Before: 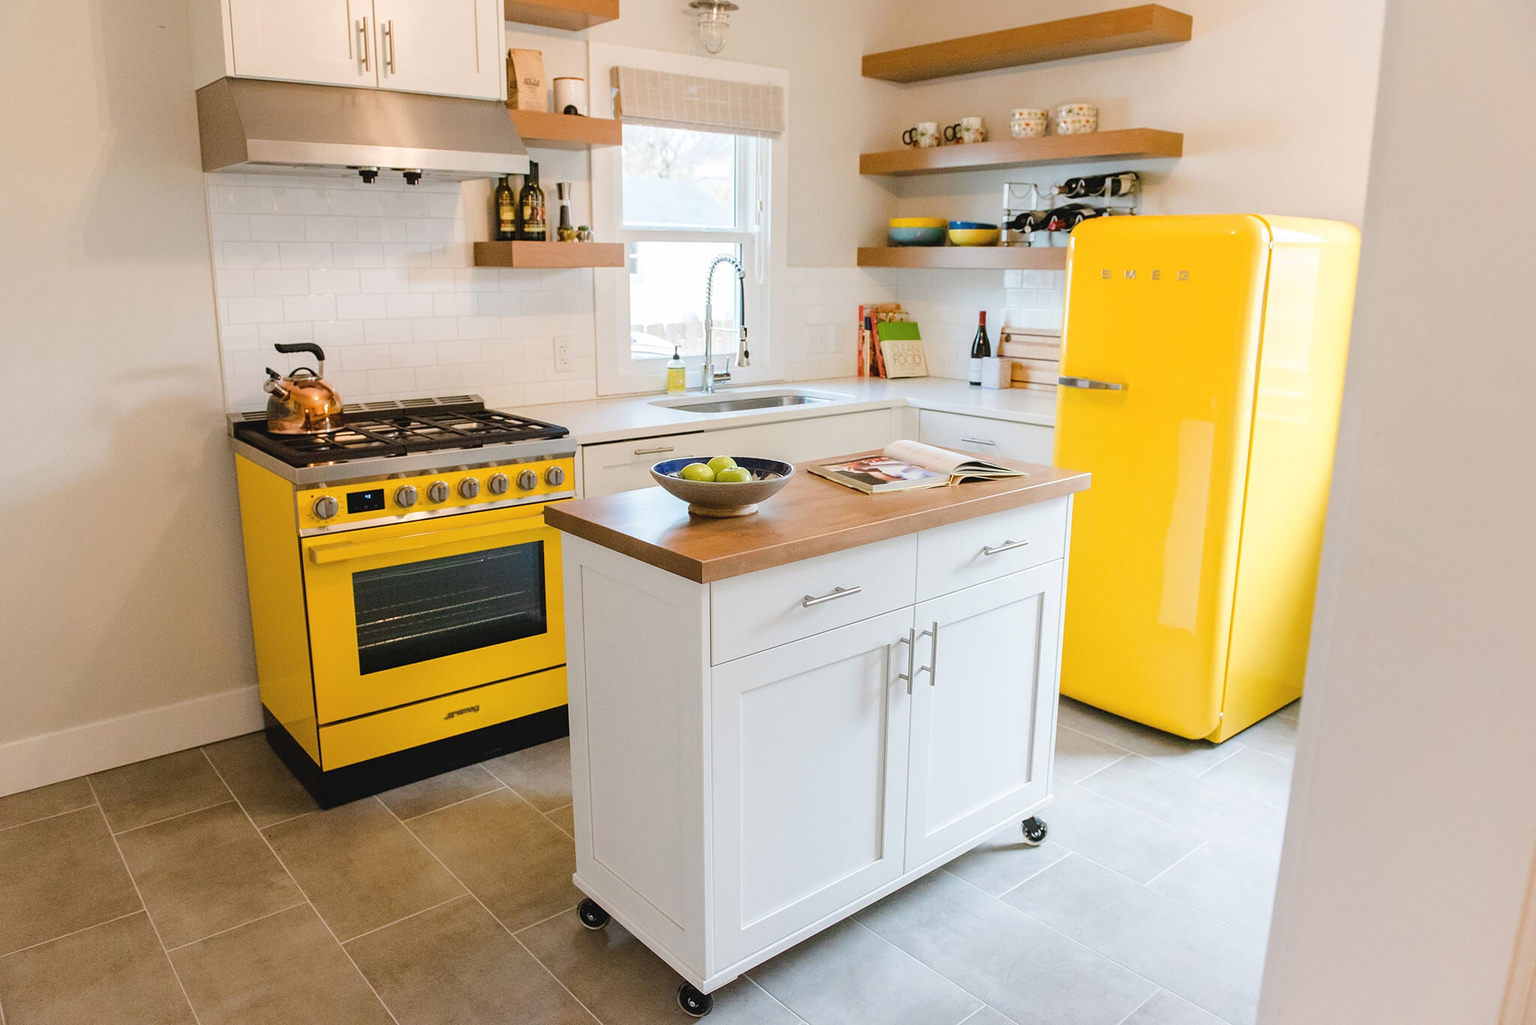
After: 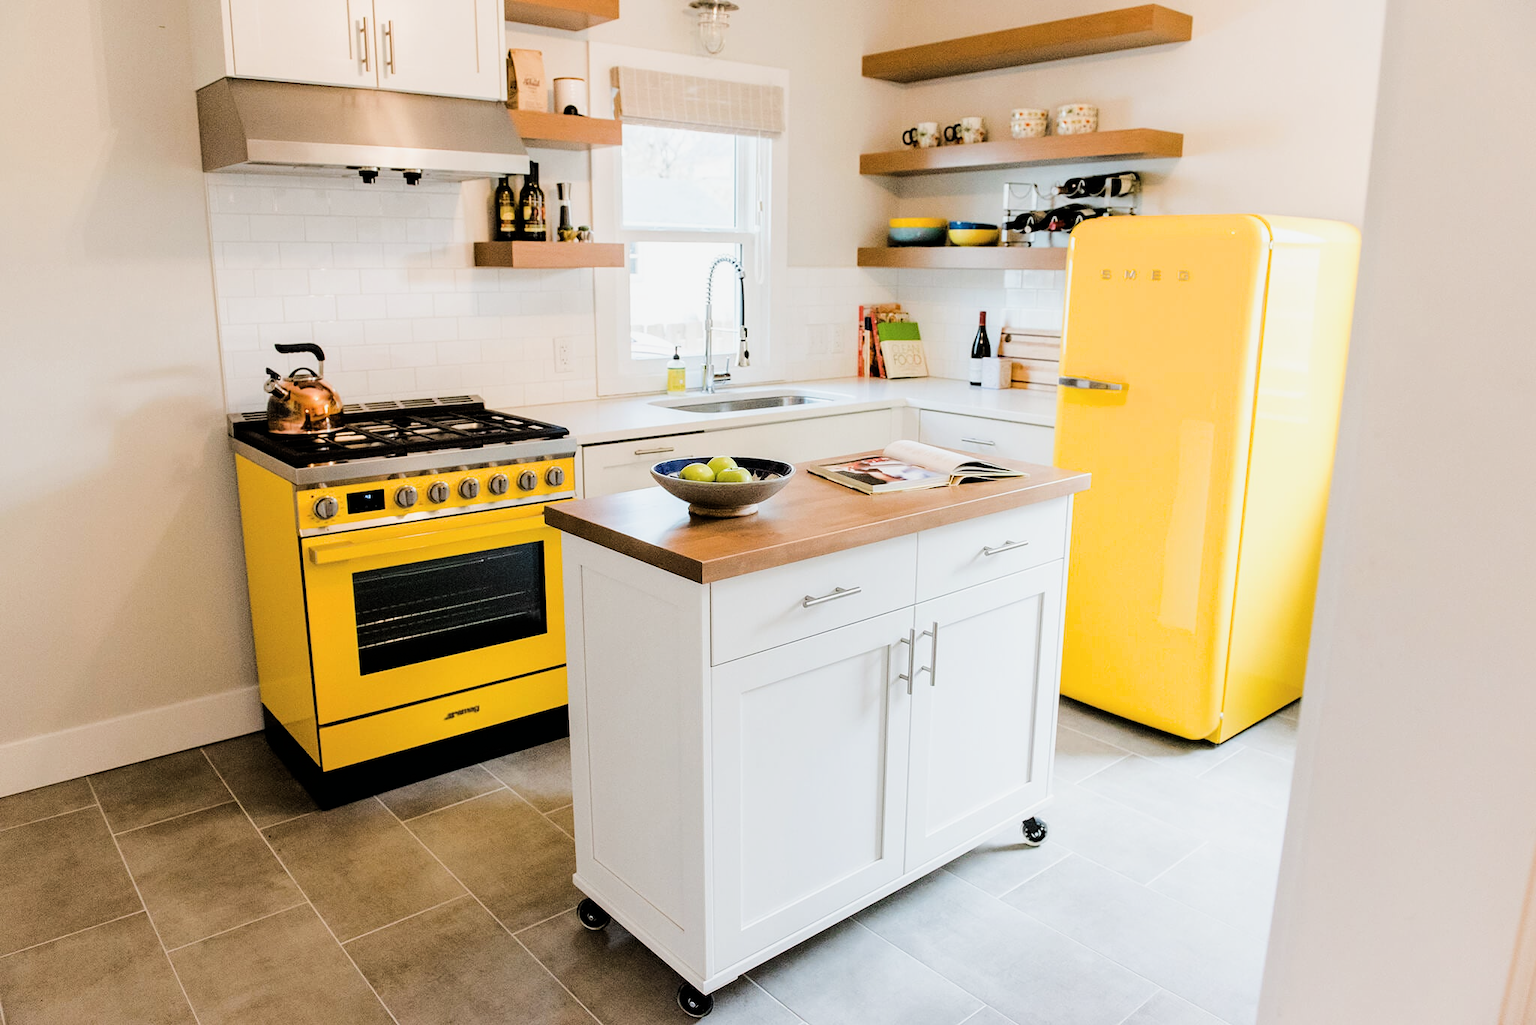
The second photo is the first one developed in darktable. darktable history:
tone equalizer: -8 EV -0.379 EV, -7 EV -0.364 EV, -6 EV -0.3 EV, -5 EV -0.248 EV, -3 EV 0.211 EV, -2 EV 0.326 EV, -1 EV 0.394 EV, +0 EV 0.406 EV, edges refinement/feathering 500, mask exposure compensation -1.57 EV, preserve details no
color correction: highlights a* -0.268, highlights b* -0.098
filmic rgb: black relative exposure -5.03 EV, white relative exposure 3.54 EV, hardness 3.17, contrast 1.204, highlights saturation mix -49.31%
